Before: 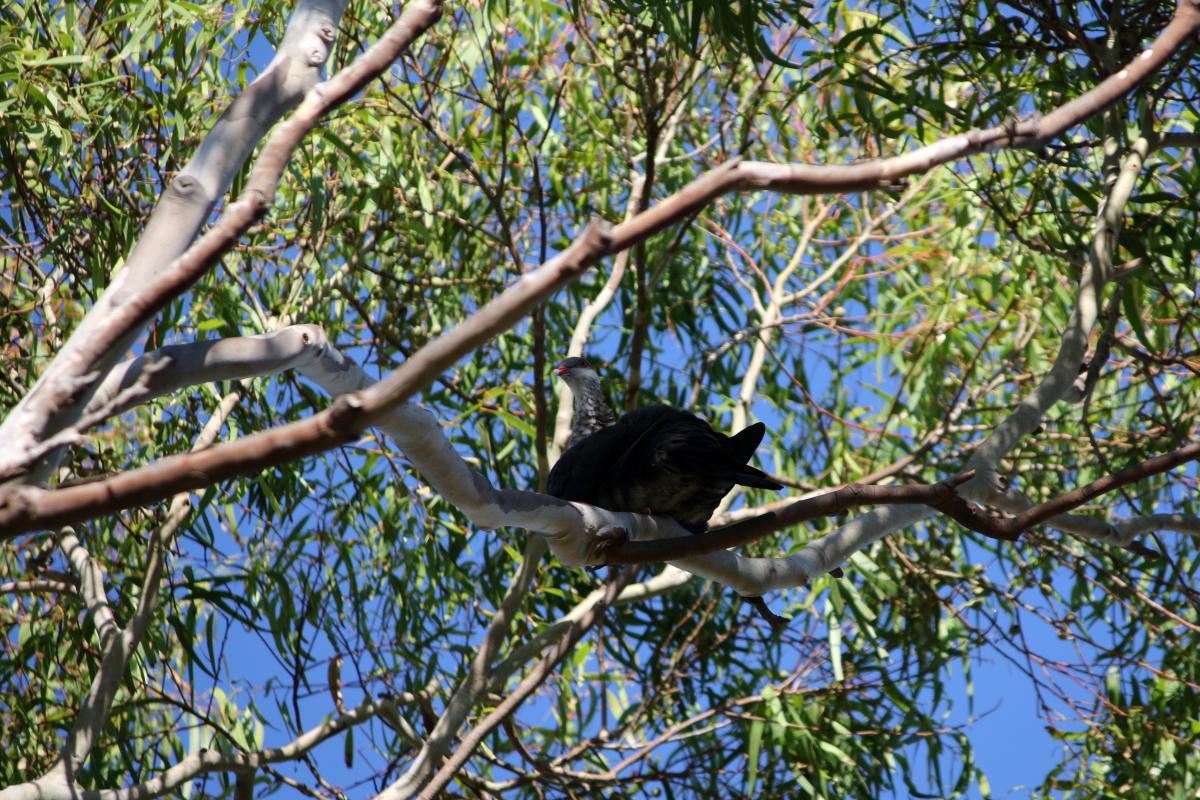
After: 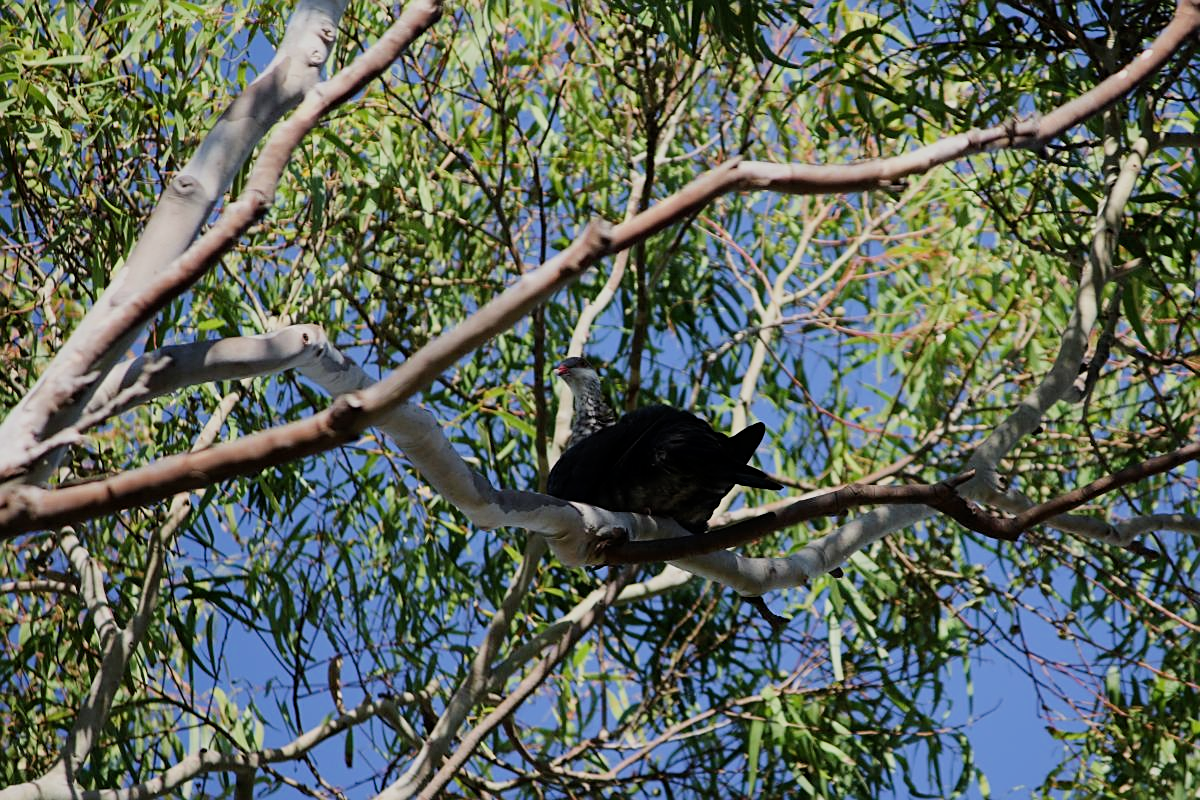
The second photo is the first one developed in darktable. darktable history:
sharpen: on, module defaults
filmic rgb: black relative exposure -16 EV, white relative exposure 4.97 EV, hardness 6.25
